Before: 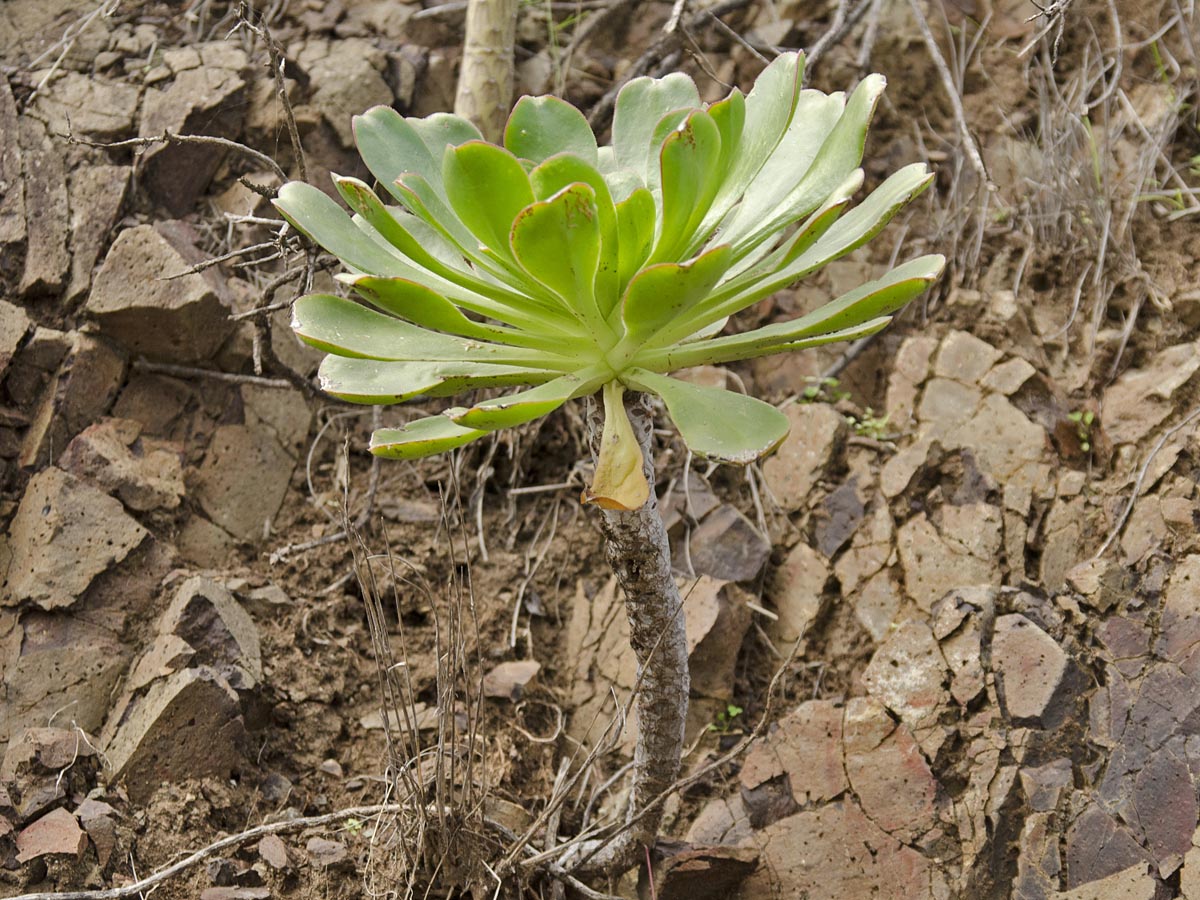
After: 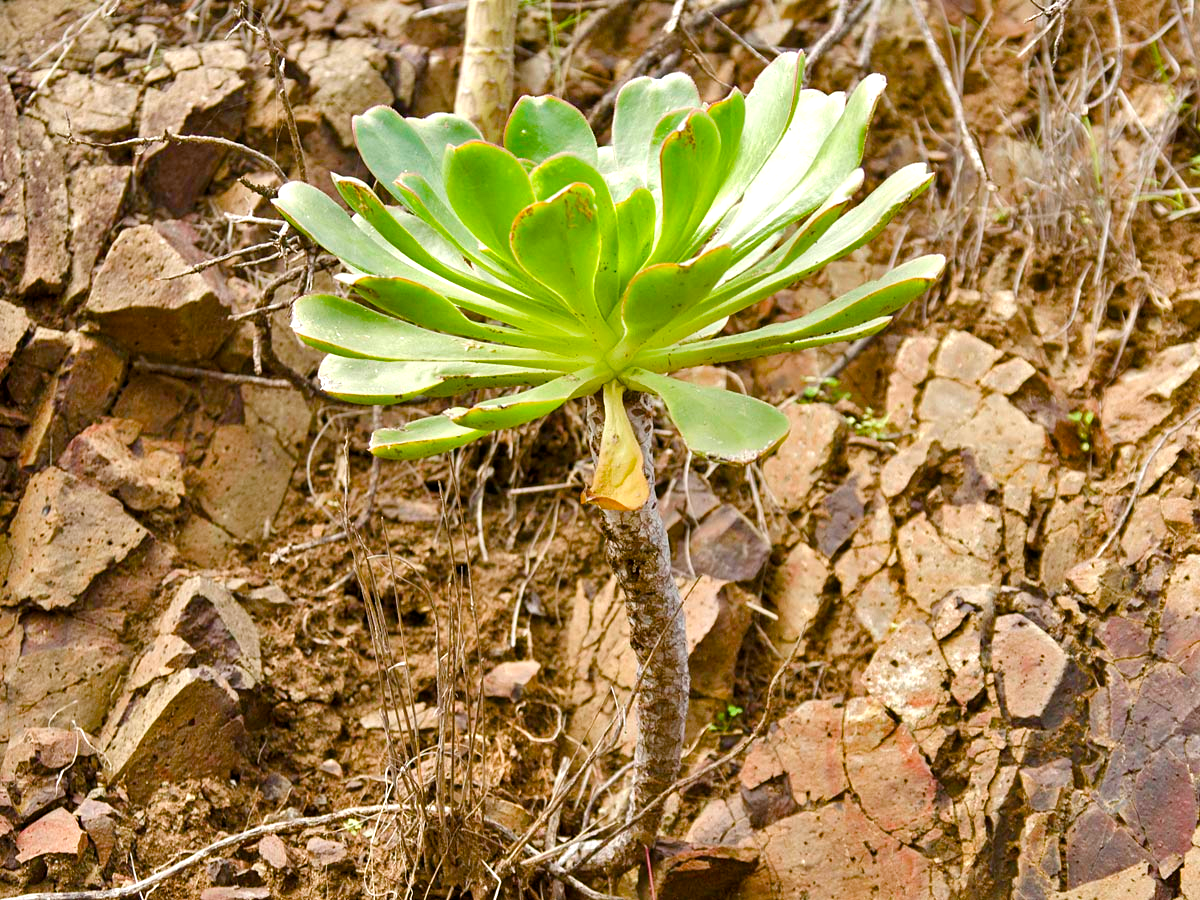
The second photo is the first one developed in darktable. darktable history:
color balance rgb: linear chroma grading › global chroma 22.977%, perceptual saturation grading › global saturation 20%, perceptual saturation grading › highlights -50.571%, perceptual saturation grading › shadows 31.146%, perceptual brilliance grading › global brilliance 17.417%, global vibrance 20%
